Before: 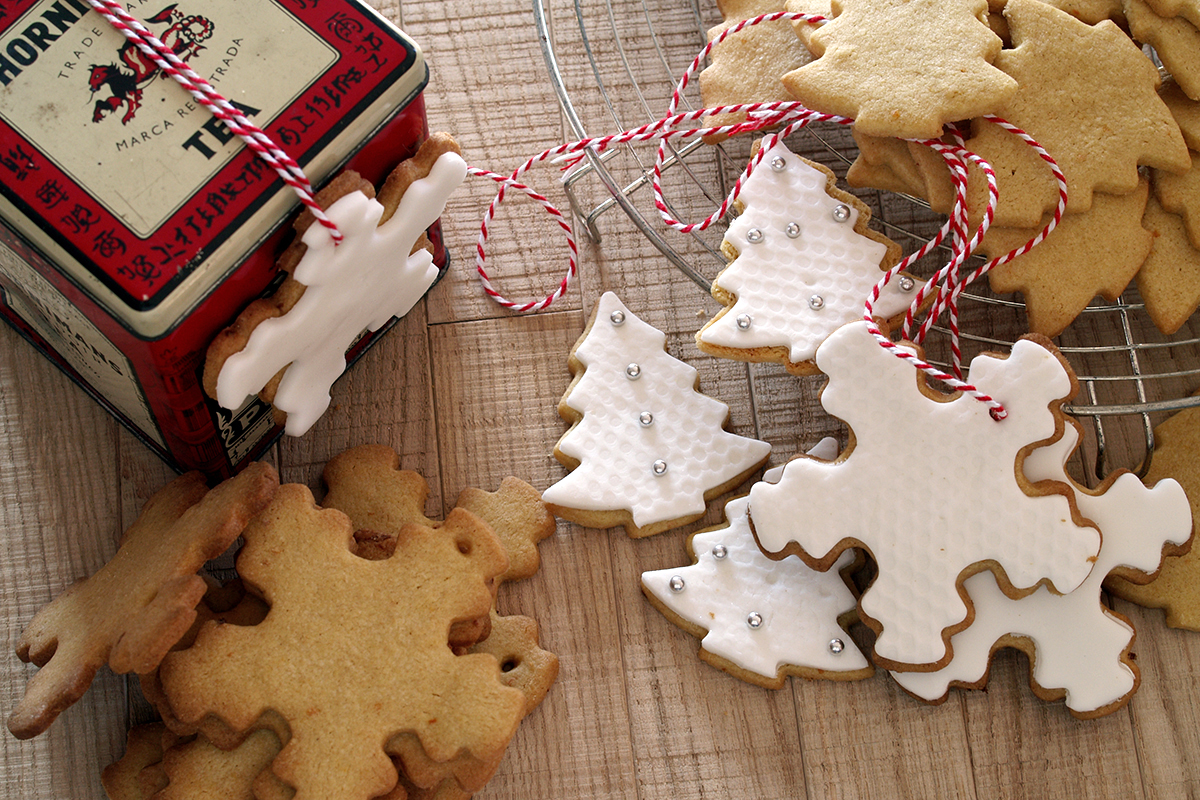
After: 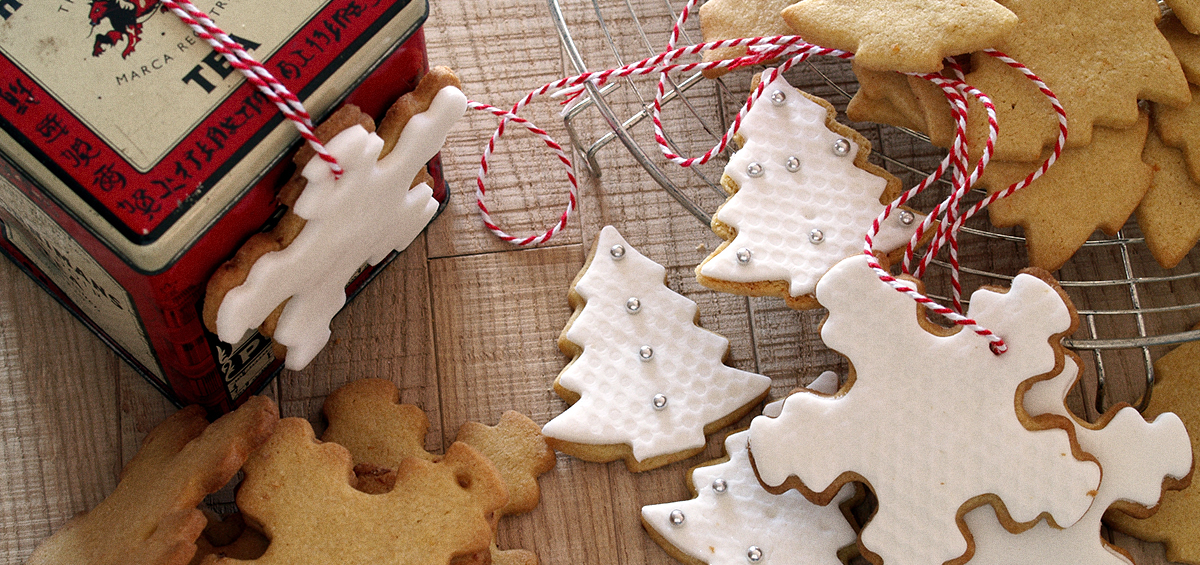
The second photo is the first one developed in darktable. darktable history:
grain: coarseness 0.09 ISO
crop and rotate: top 8.293%, bottom 20.996%
